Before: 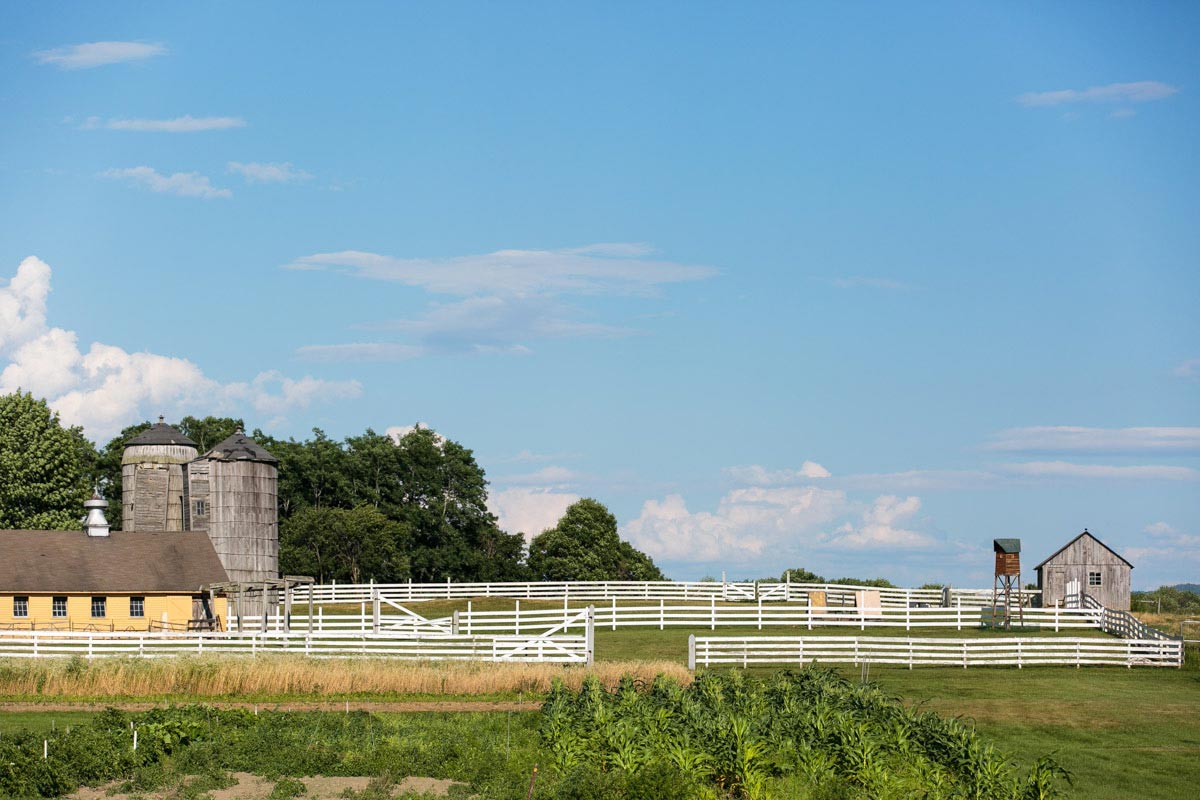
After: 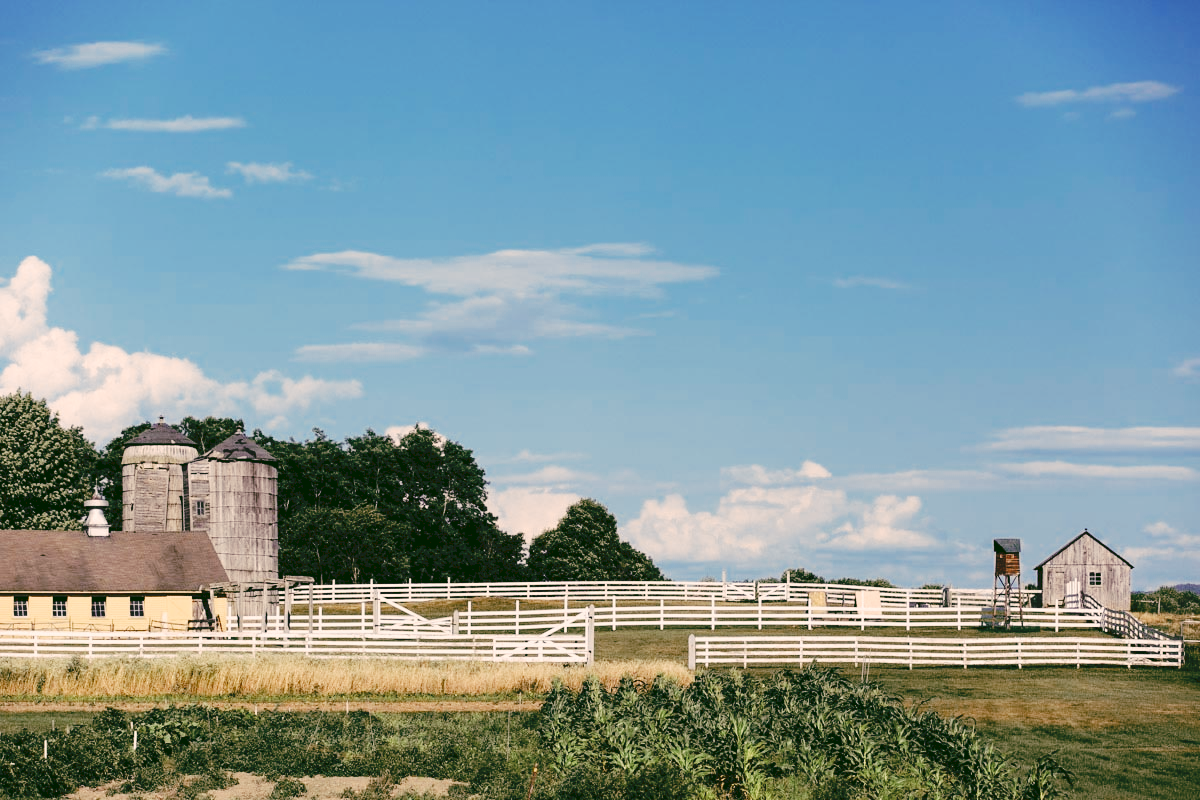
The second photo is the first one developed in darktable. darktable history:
tone curve: curves: ch0 [(0, 0) (0.003, 0.084) (0.011, 0.084) (0.025, 0.084) (0.044, 0.084) (0.069, 0.085) (0.1, 0.09) (0.136, 0.1) (0.177, 0.119) (0.224, 0.144) (0.277, 0.205) (0.335, 0.298) (0.399, 0.417) (0.468, 0.525) (0.543, 0.631) (0.623, 0.72) (0.709, 0.8) (0.801, 0.867) (0.898, 0.934) (1, 1)], preserve colors none
color look up table: target L [97.04, 89.38, 89.2, 82.34, 61.66, 64.88, 55.54, 58.46, 42.03, 40.47, 36.85, 12.63, 201.2, 79.6, 76.17, 77.58, 75.78, 65.18, 59.81, 62.67, 53.69, 45.18, 42.19, 32.83, 21.45, 9.01, 87.05, 81.48, 89.23, 78.87, 81.6, 67.42, 50.19, 59.85, 66.41, 45.3, 44.08, 39.36, 25.62, 30.73, 16.23, 85.55, 80.14, 63.62, 48.66, 53.32, 46.34, 33.46, 7.568], target a [13.5, -7.858, -4.678, -27.6, -26.25, -11.94, -30.06, -16.78, -19.8, -10.04, -5.401, -41.19, 0, 8.571, 5.028, 25.46, 12.73, 23.99, 46.57, 43.08, 44.2, 21.82, 31.12, 7.898, 28.05, -11.69, 21.48, 17.51, 28.42, 25.79, 27.41, 46.16, 8.735, 20.77, 45.16, 25.71, 4.332, 41.1, 8.819, 35.63, 30.08, -0.273, -36.53, -13.61, -10.08, -16.72, 2.178, -5.436, -24.76], target b [19.64, 34.49, 25.6, 19.94, -0.427, 12.8, 18.26, 24.93, 9.42, 0.793, 12.98, 20.86, -0.001, 53.81, 25.57, 17.05, 15, 35.73, 42.51, 9.799, 18.47, 9.68, 30.4, 39.22, 36.21, 14.69, 10.87, 6.494, 6.312, -8.159, -1.145, 3.292, -10.55, -5.453, -20.17, -34.18, -1.199, -1.667, -4.345, -39.27, -30.54, 3.304, -11.07, -22.54, -32.11, -8.54, -46.37, -15.2, 12.16], num patches 49
